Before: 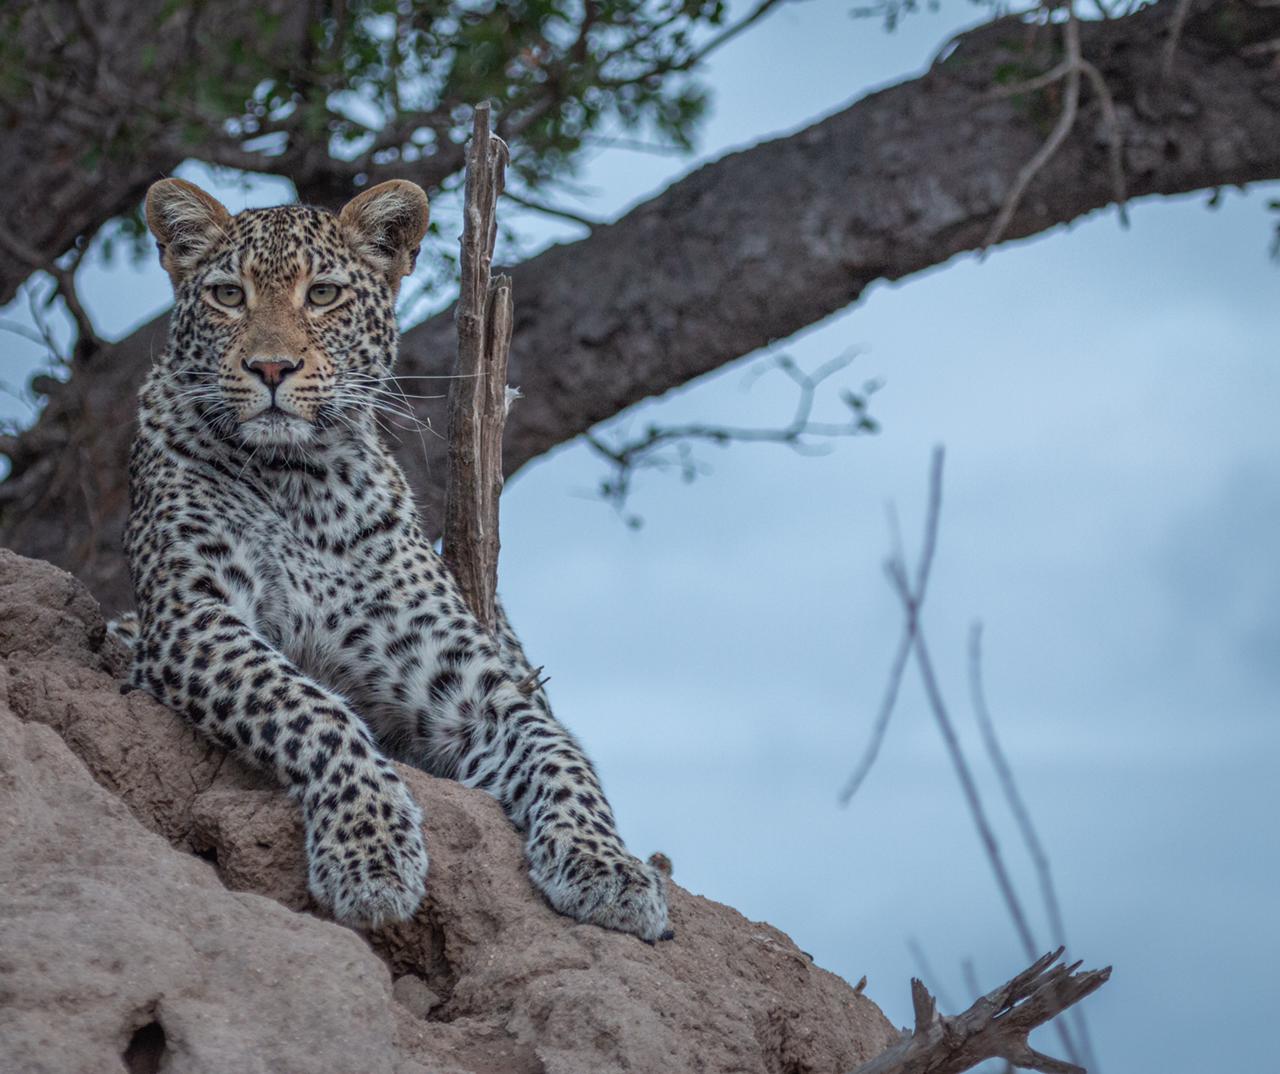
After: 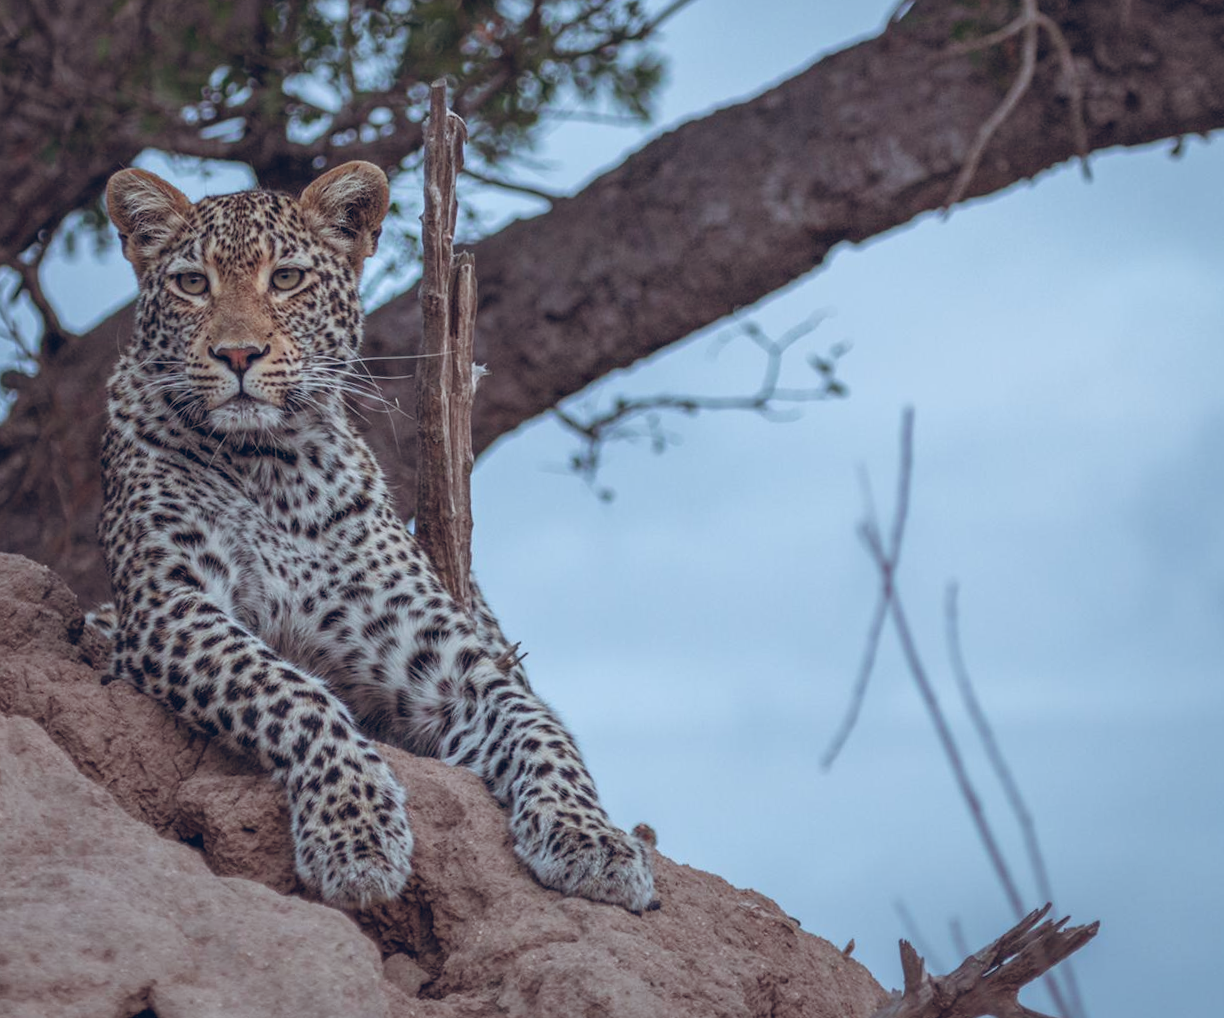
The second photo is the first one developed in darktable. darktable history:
color balance rgb: shadows lift › chroma 9.92%, shadows lift › hue 45.12°, power › luminance 3.26%, power › hue 231.93°, global offset › luminance 0.4%, global offset › chroma 0.21%, global offset › hue 255.02°
rotate and perspective: rotation -2.12°, lens shift (vertical) 0.009, lens shift (horizontal) -0.008, automatic cropping original format, crop left 0.036, crop right 0.964, crop top 0.05, crop bottom 0.959
